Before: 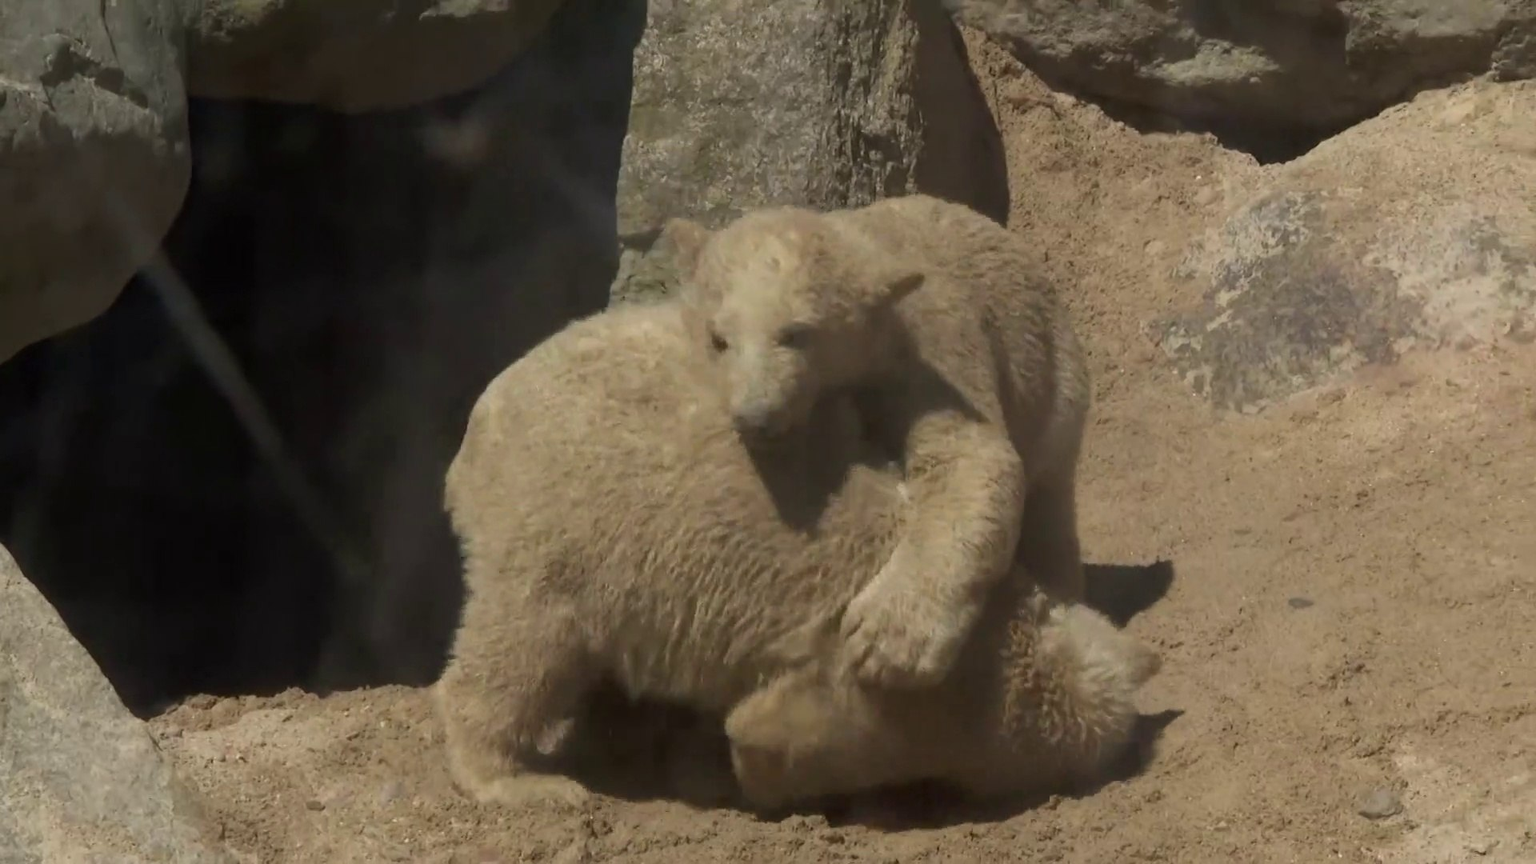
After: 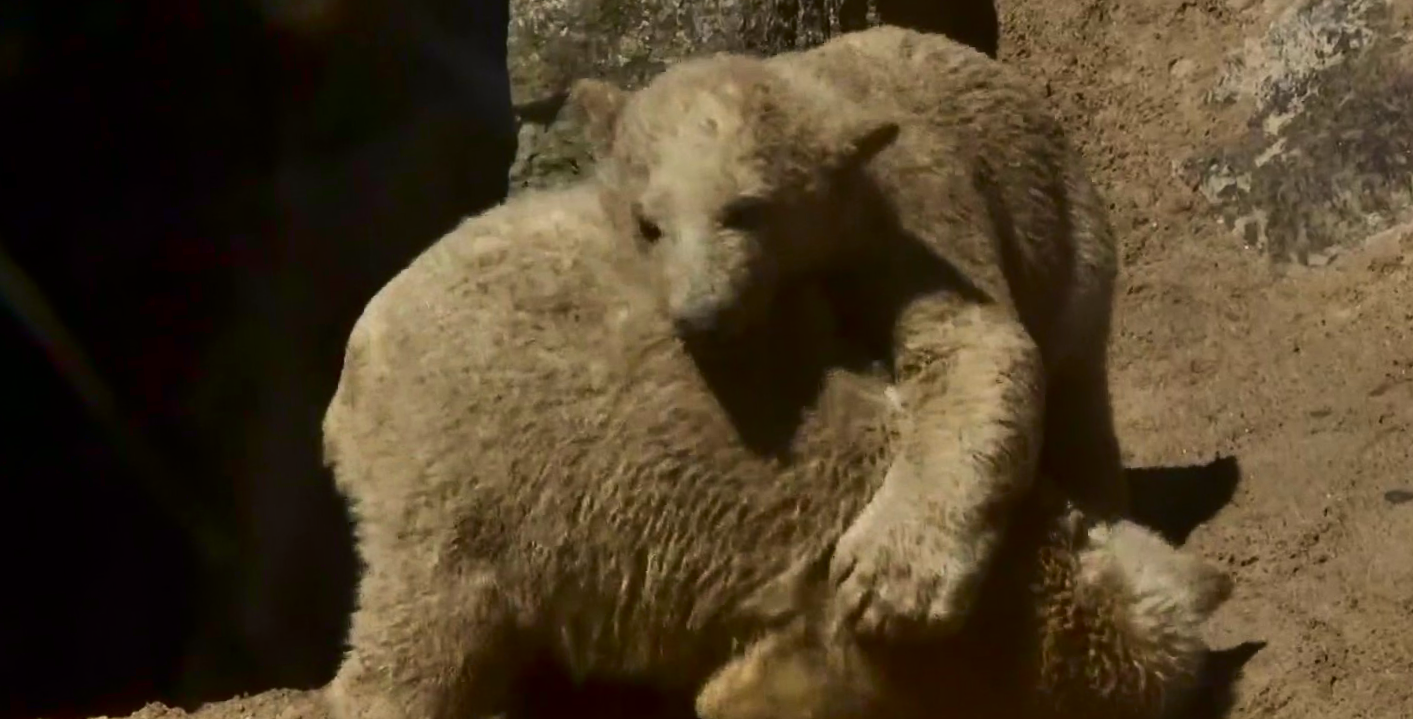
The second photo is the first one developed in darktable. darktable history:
contrast brightness saturation: contrast 0.24, brightness -0.24, saturation 0.14
rotate and perspective: rotation -4.57°, crop left 0.054, crop right 0.944, crop top 0.087, crop bottom 0.914
shadows and highlights: highlights 70.7, soften with gaussian
crop: left 9.712%, top 16.928%, right 10.845%, bottom 12.332%
